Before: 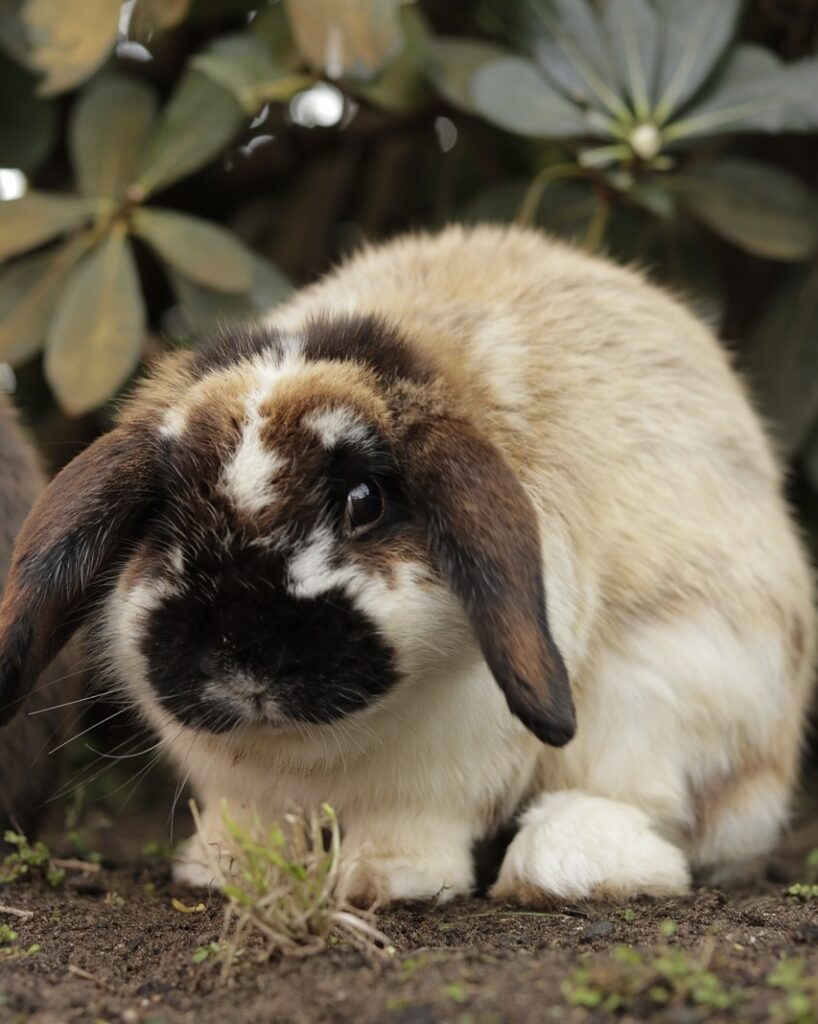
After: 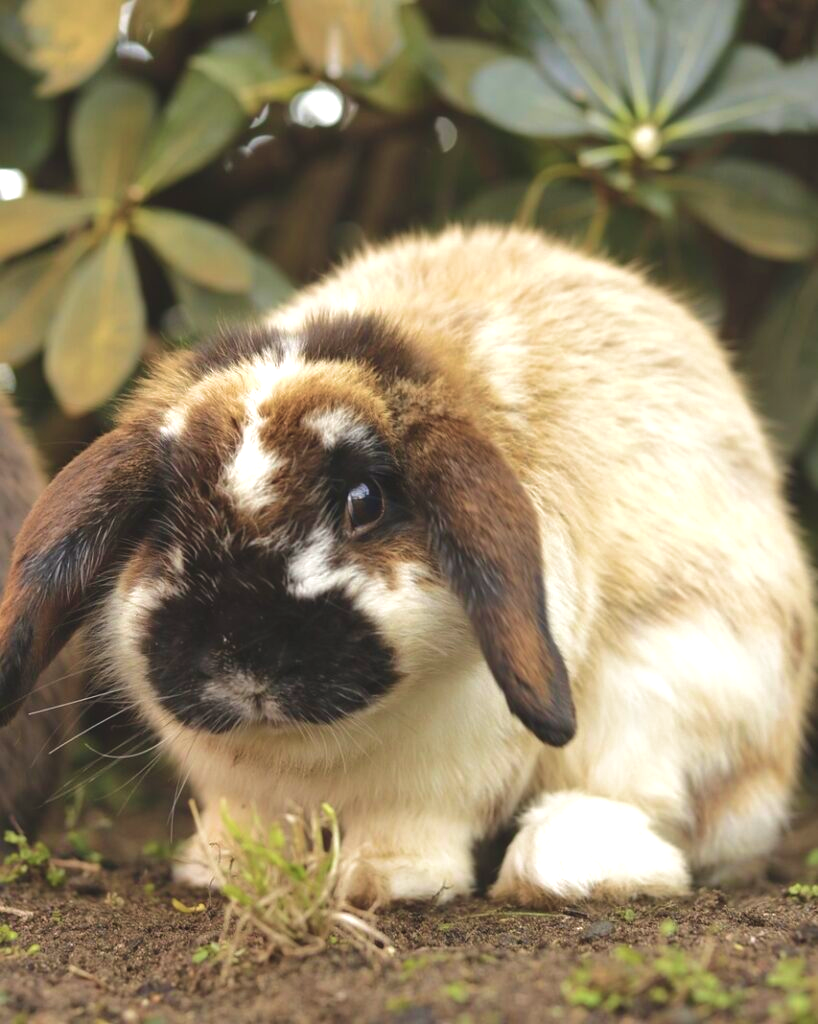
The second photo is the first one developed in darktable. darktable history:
exposure: black level correction -0.005, exposure 1.002 EV, compensate highlight preservation false
velvia: strength 45%
tone equalizer: -8 EV 0.25 EV, -7 EV 0.417 EV, -6 EV 0.417 EV, -5 EV 0.25 EV, -3 EV -0.25 EV, -2 EV -0.417 EV, -1 EV -0.417 EV, +0 EV -0.25 EV, edges refinement/feathering 500, mask exposure compensation -1.57 EV, preserve details guided filter
